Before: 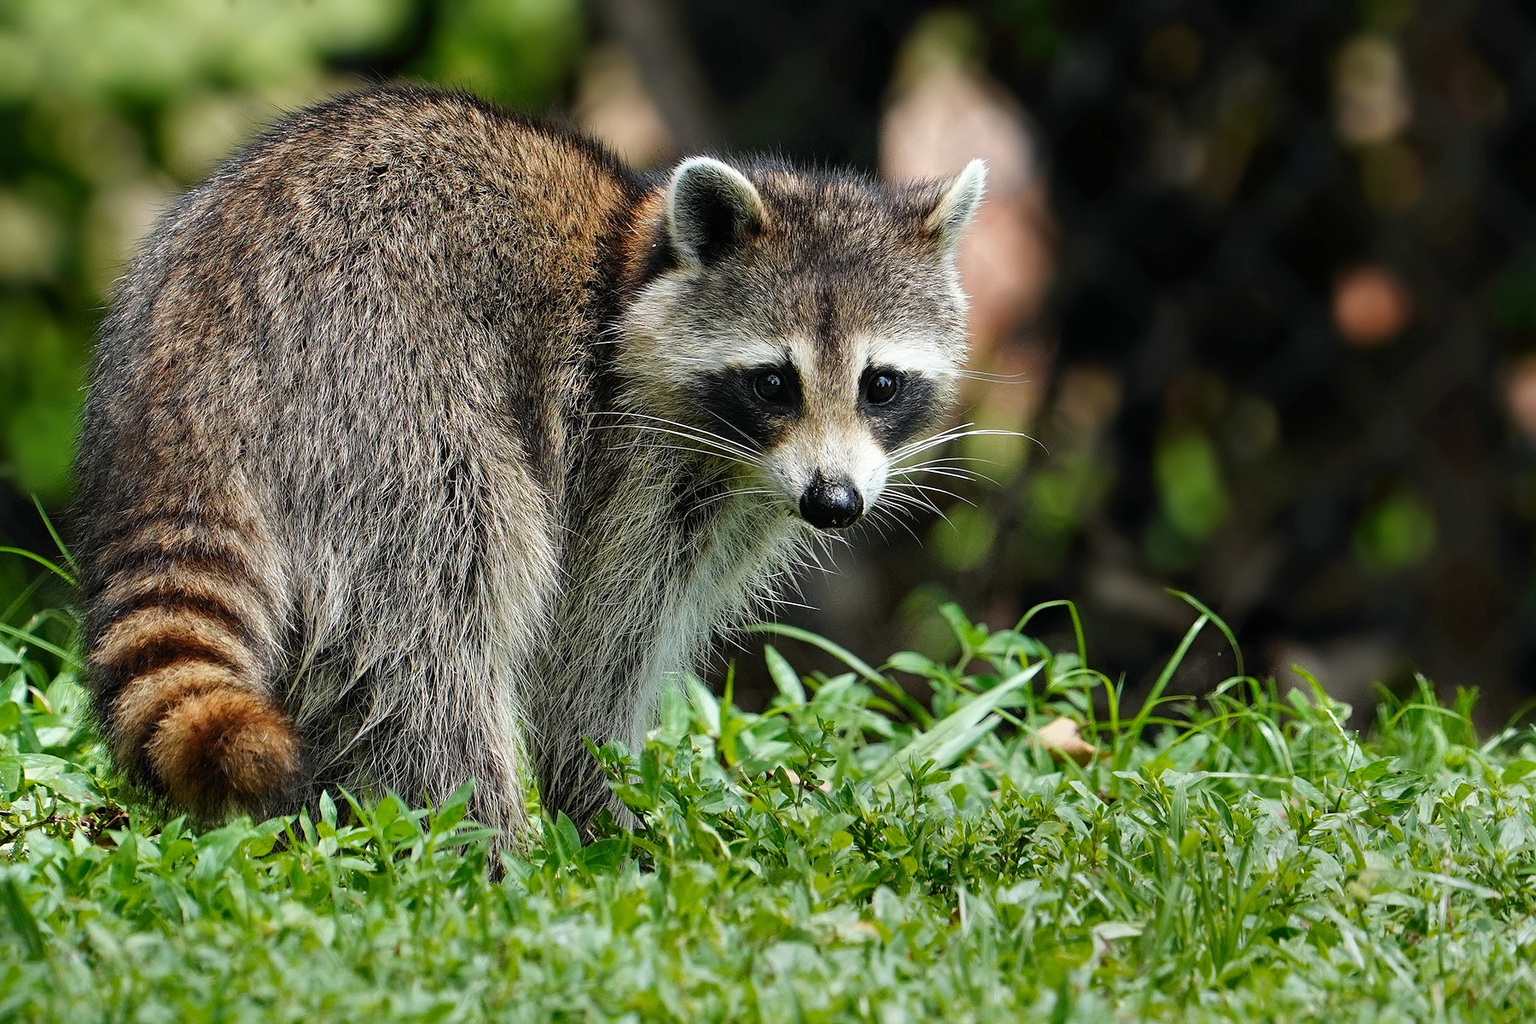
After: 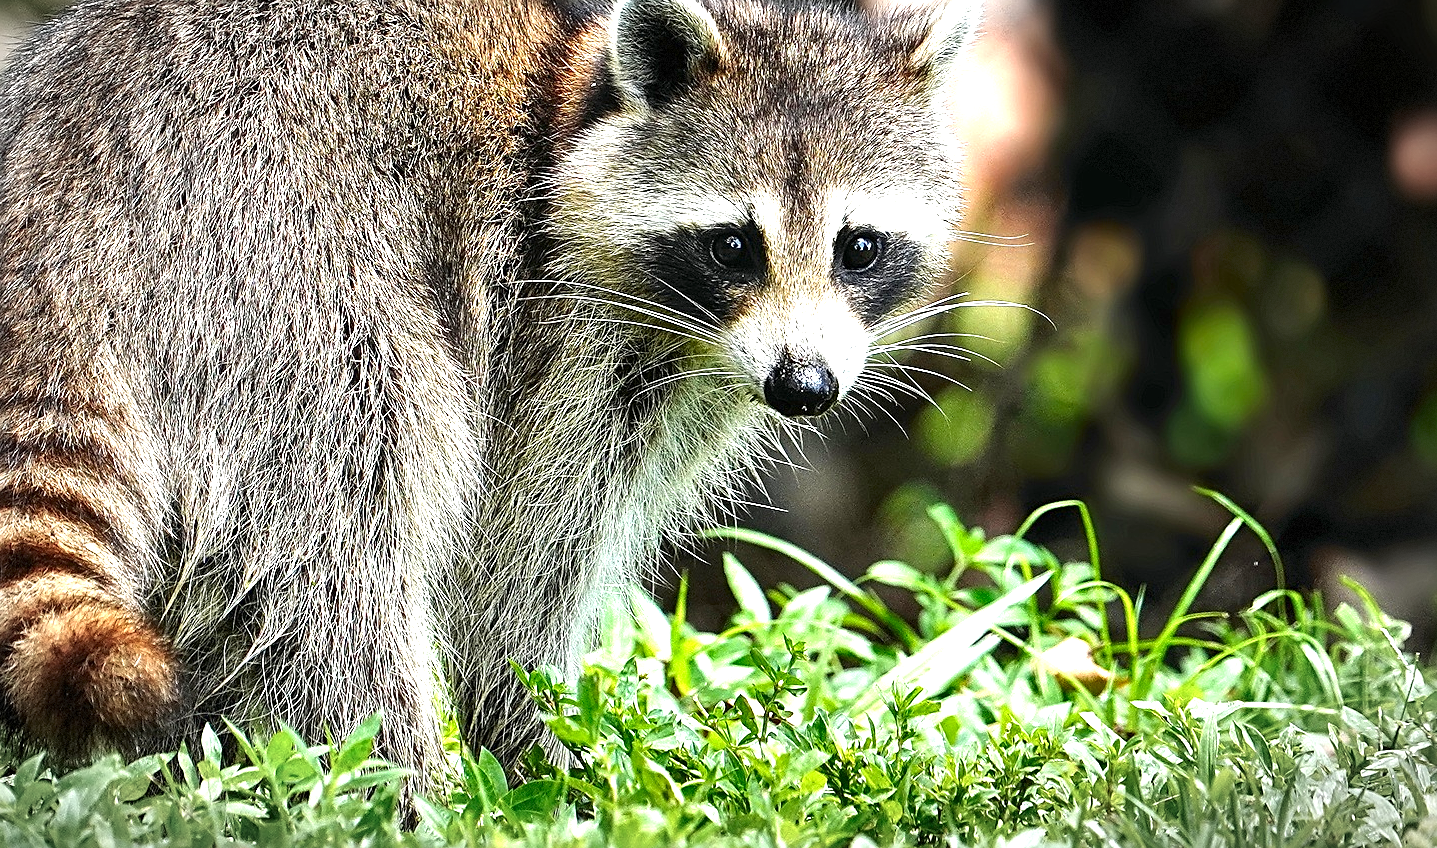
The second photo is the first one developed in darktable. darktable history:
exposure: black level correction 0, exposure 1.449 EV, compensate exposure bias true, compensate highlight preservation false
crop: left 9.662%, top 16.934%, right 10.5%, bottom 12.374%
vignetting: automatic ratio true, dithering 8-bit output
sharpen: on, module defaults
contrast brightness saturation: brightness -0.098
